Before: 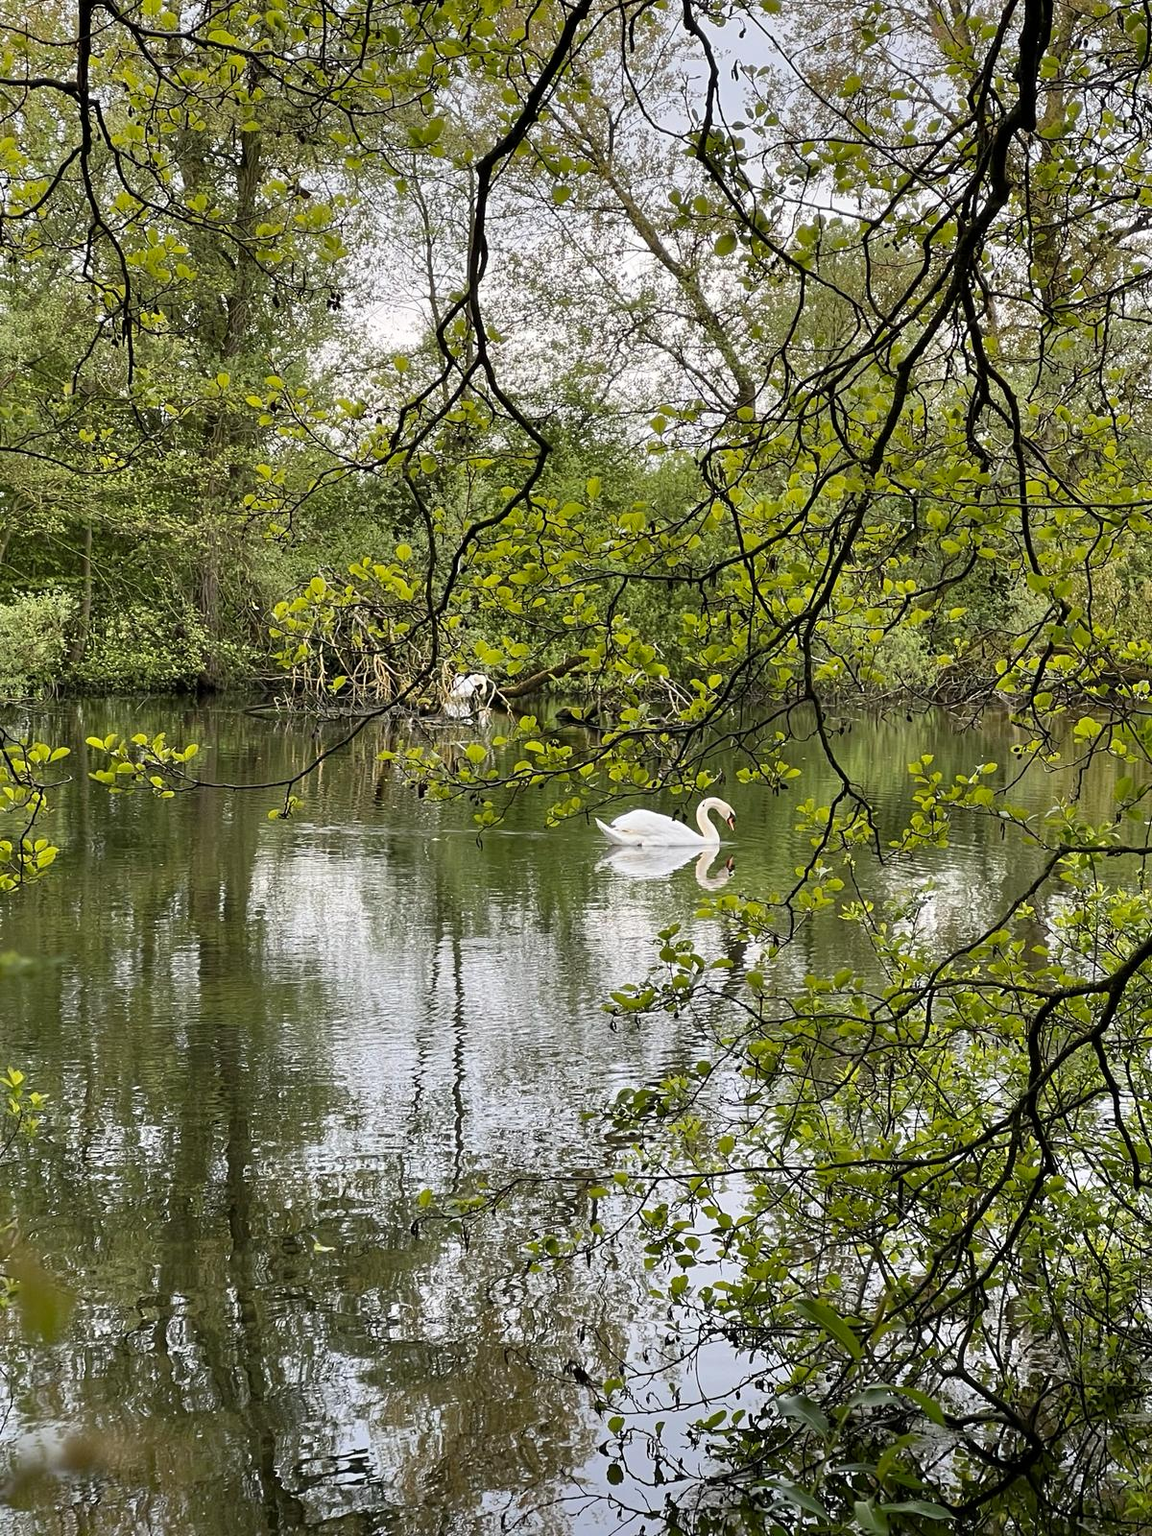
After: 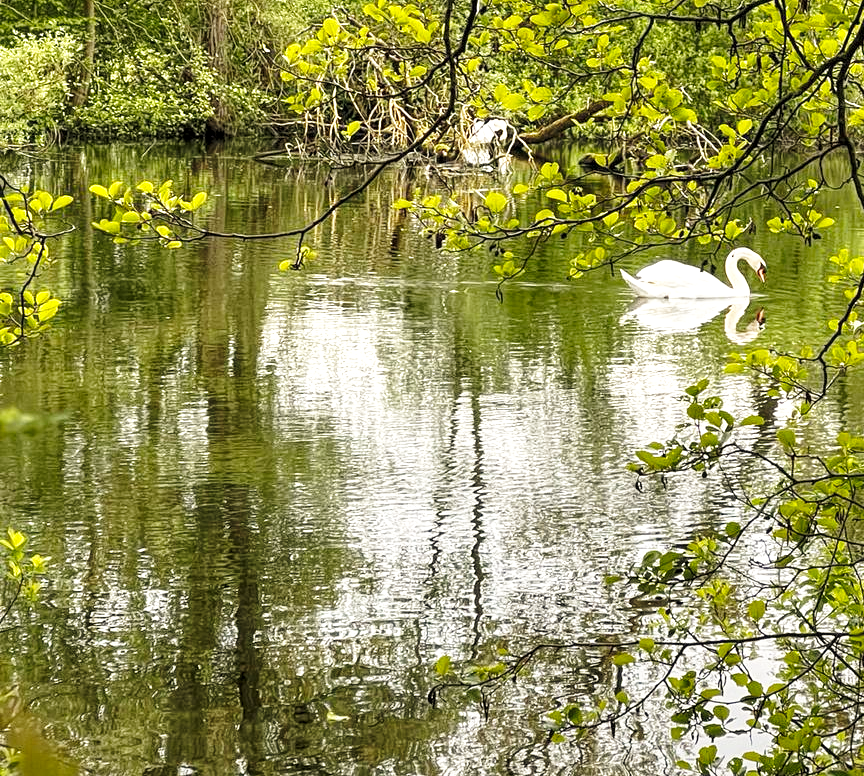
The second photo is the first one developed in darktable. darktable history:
crop: top 36.498%, right 27.964%, bottom 14.995%
graduated density: rotation -180°, offset 27.42
white balance: red 1.029, blue 0.92
base curve: curves: ch0 [(0, 0) (0.026, 0.03) (0.109, 0.232) (0.351, 0.748) (0.669, 0.968) (1, 1)], preserve colors none
local contrast: highlights 99%, shadows 86%, detail 160%, midtone range 0.2
shadows and highlights: on, module defaults
